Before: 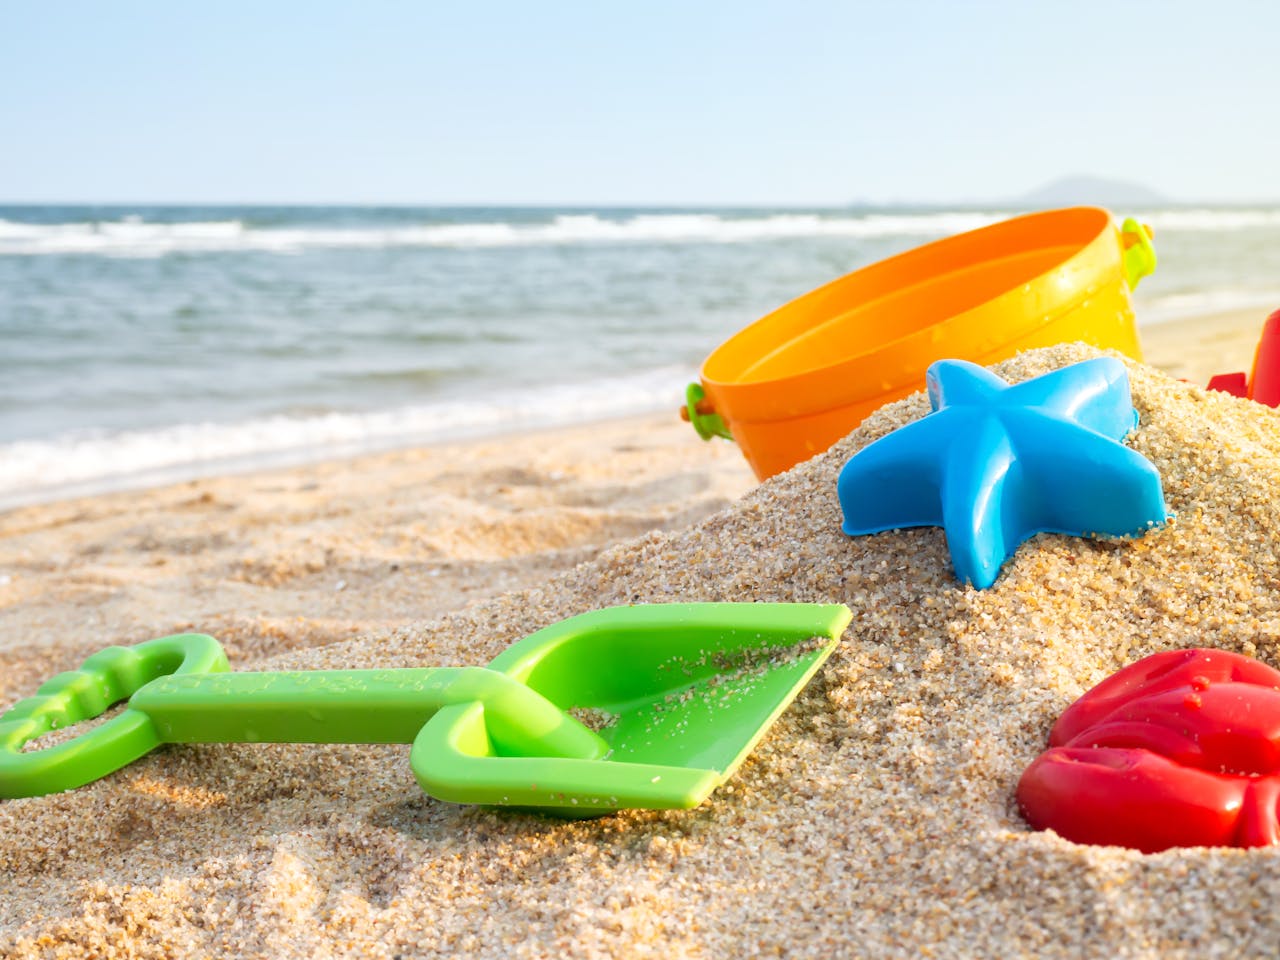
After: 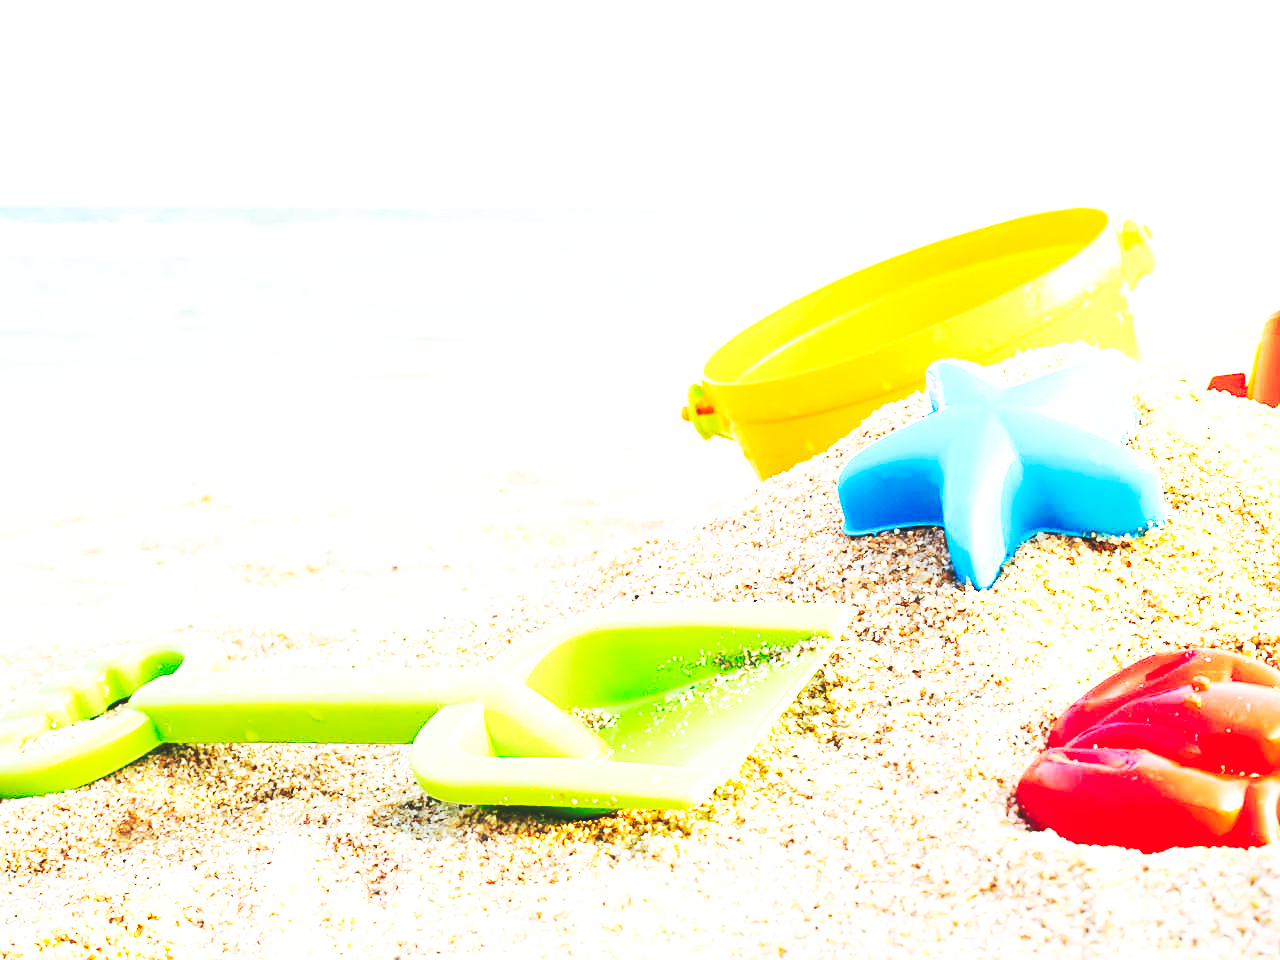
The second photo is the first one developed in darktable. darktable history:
exposure: black level correction 0, exposure 0.7 EV, compensate exposure bias true, compensate highlight preservation false
sharpen: on, module defaults
base curve: curves: ch0 [(0, 0.015) (0.085, 0.116) (0.134, 0.298) (0.19, 0.545) (0.296, 0.764) (0.599, 0.982) (1, 1)], preserve colors none
white balance: emerald 1
